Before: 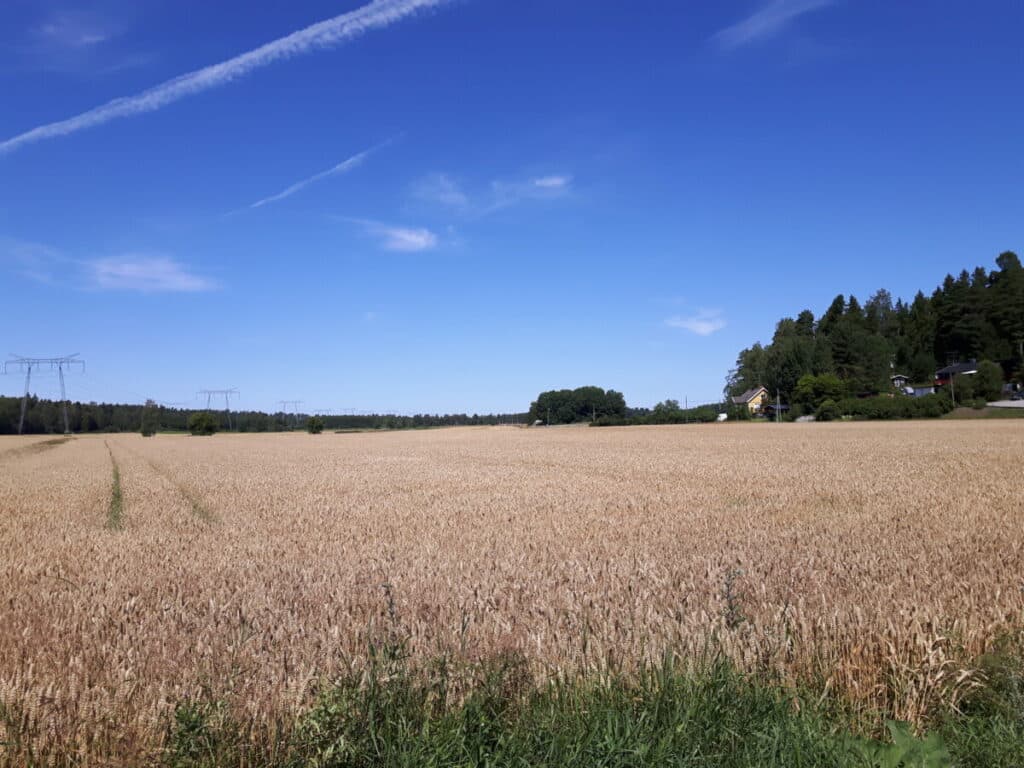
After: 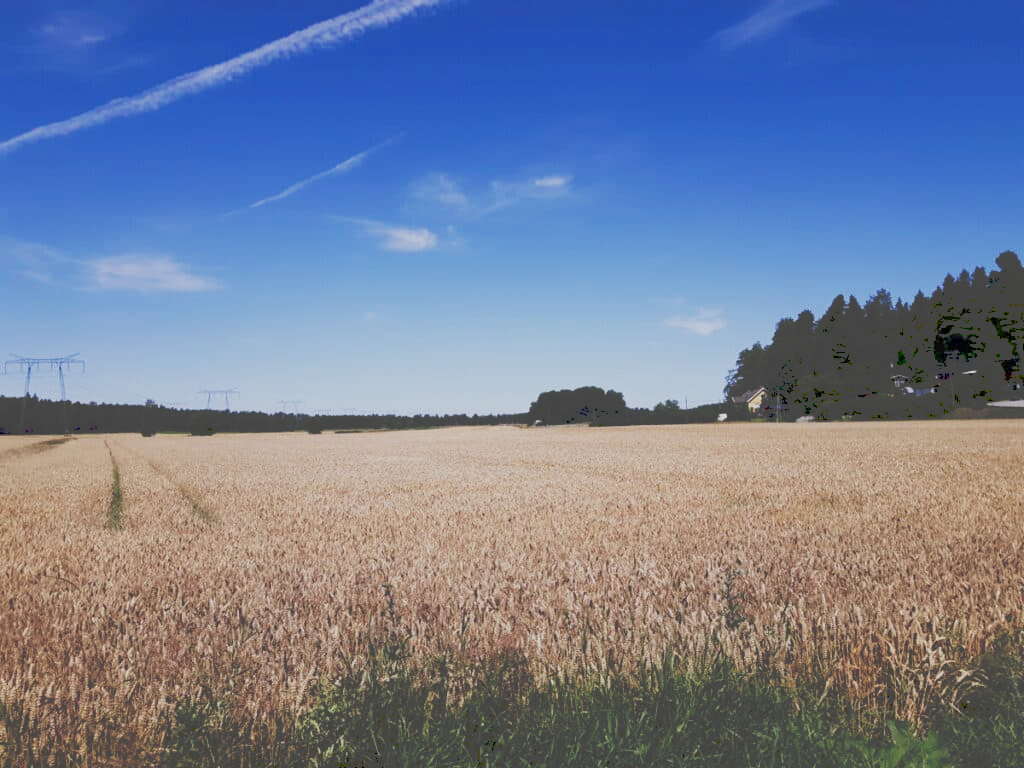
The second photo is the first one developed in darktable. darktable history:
filmic rgb: black relative exposure -16 EV, white relative exposure 5.31 EV, hardness 5.9, contrast 1.25, preserve chrominance no, color science v5 (2021)
tone curve: curves: ch0 [(0, 0) (0.003, 0.284) (0.011, 0.284) (0.025, 0.288) (0.044, 0.29) (0.069, 0.292) (0.1, 0.296) (0.136, 0.298) (0.177, 0.305) (0.224, 0.312) (0.277, 0.327) (0.335, 0.362) (0.399, 0.407) (0.468, 0.464) (0.543, 0.537) (0.623, 0.62) (0.709, 0.71) (0.801, 0.79) (0.898, 0.862) (1, 1)], preserve colors none
